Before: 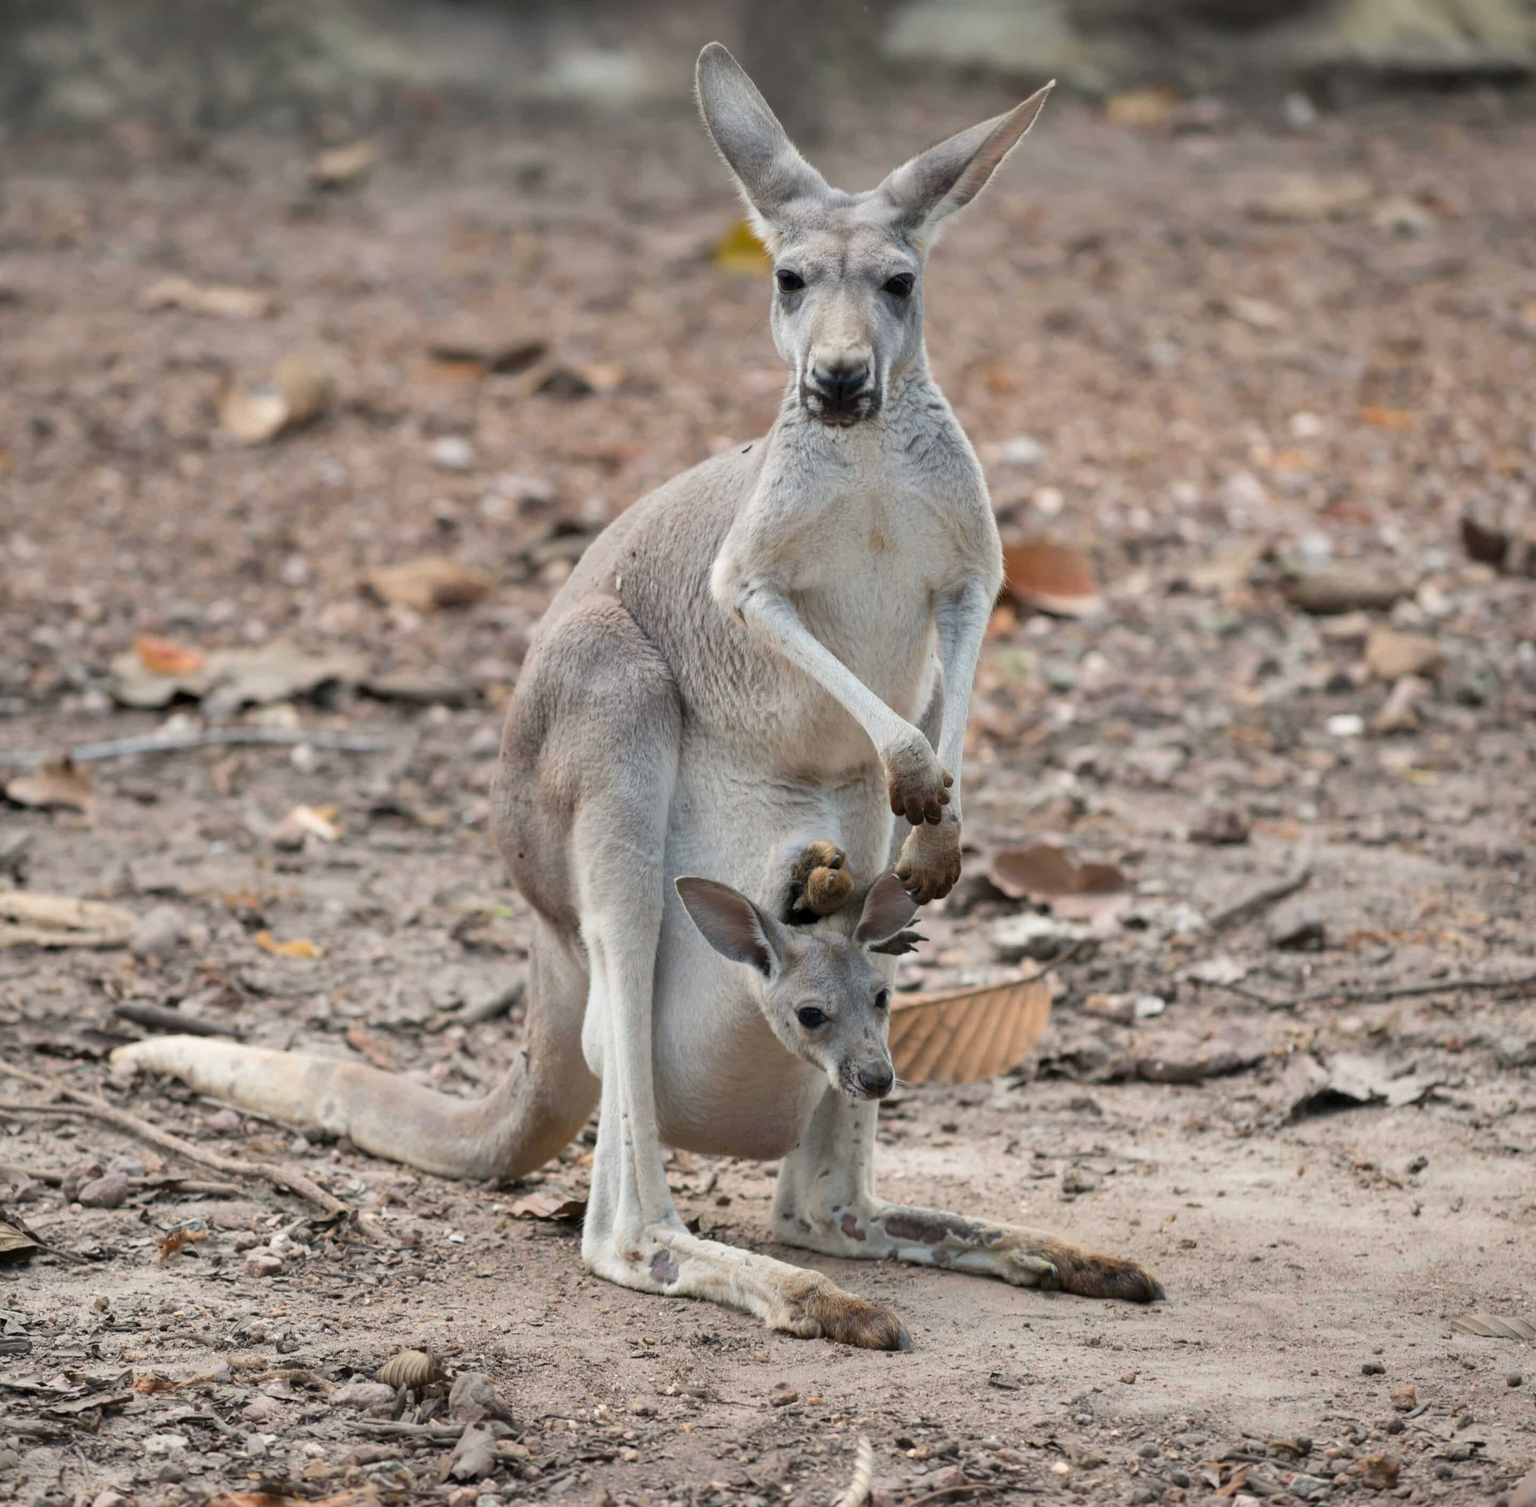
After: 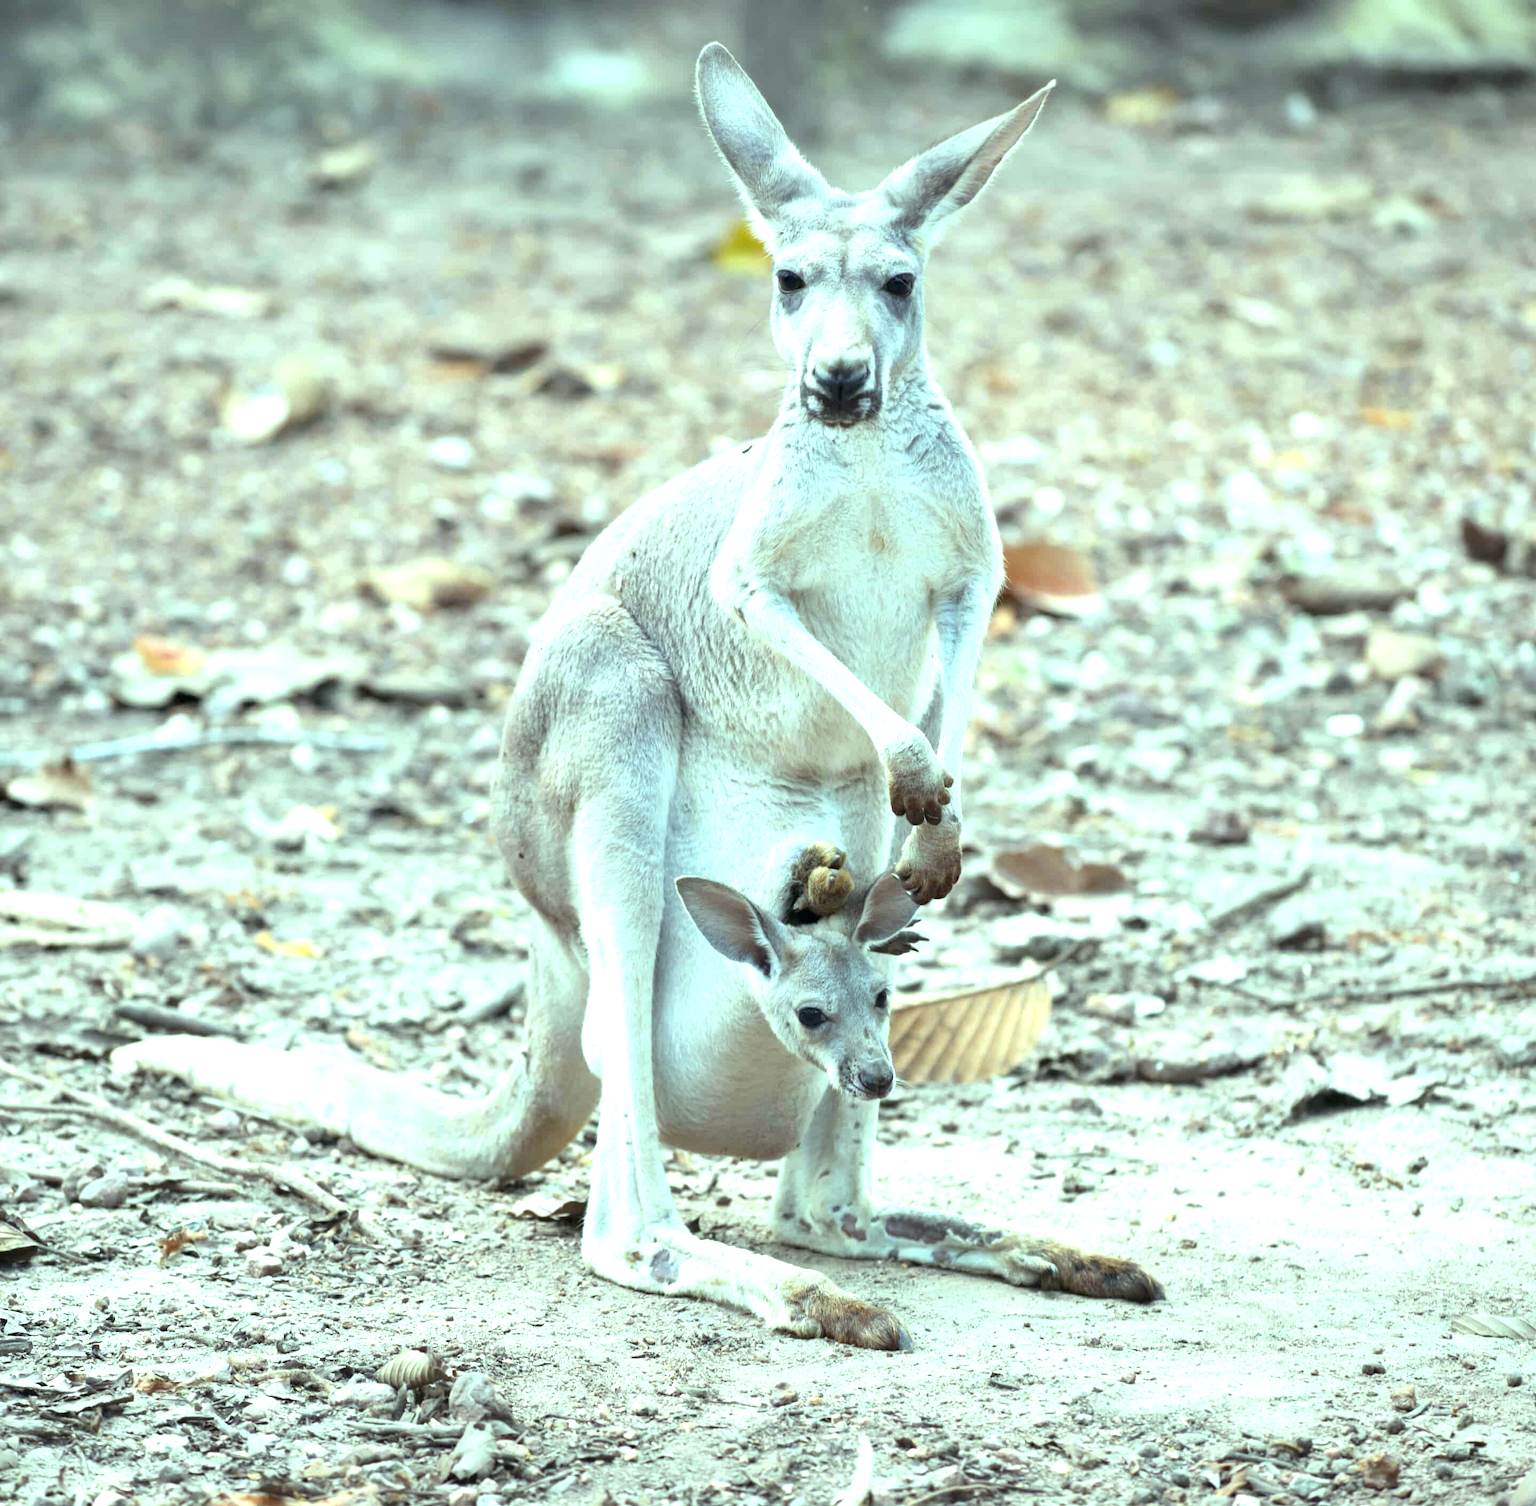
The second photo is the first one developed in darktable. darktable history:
exposure: black level correction 0, exposure 0.5 EV, compensate exposure bias true, compensate highlight preservation false
color balance: mode lift, gamma, gain (sRGB), lift [0.997, 0.979, 1.021, 1.011], gamma [1, 1.084, 0.916, 0.998], gain [1, 0.87, 1.13, 1.101], contrast 4.55%, contrast fulcrum 38.24%, output saturation 104.09%
